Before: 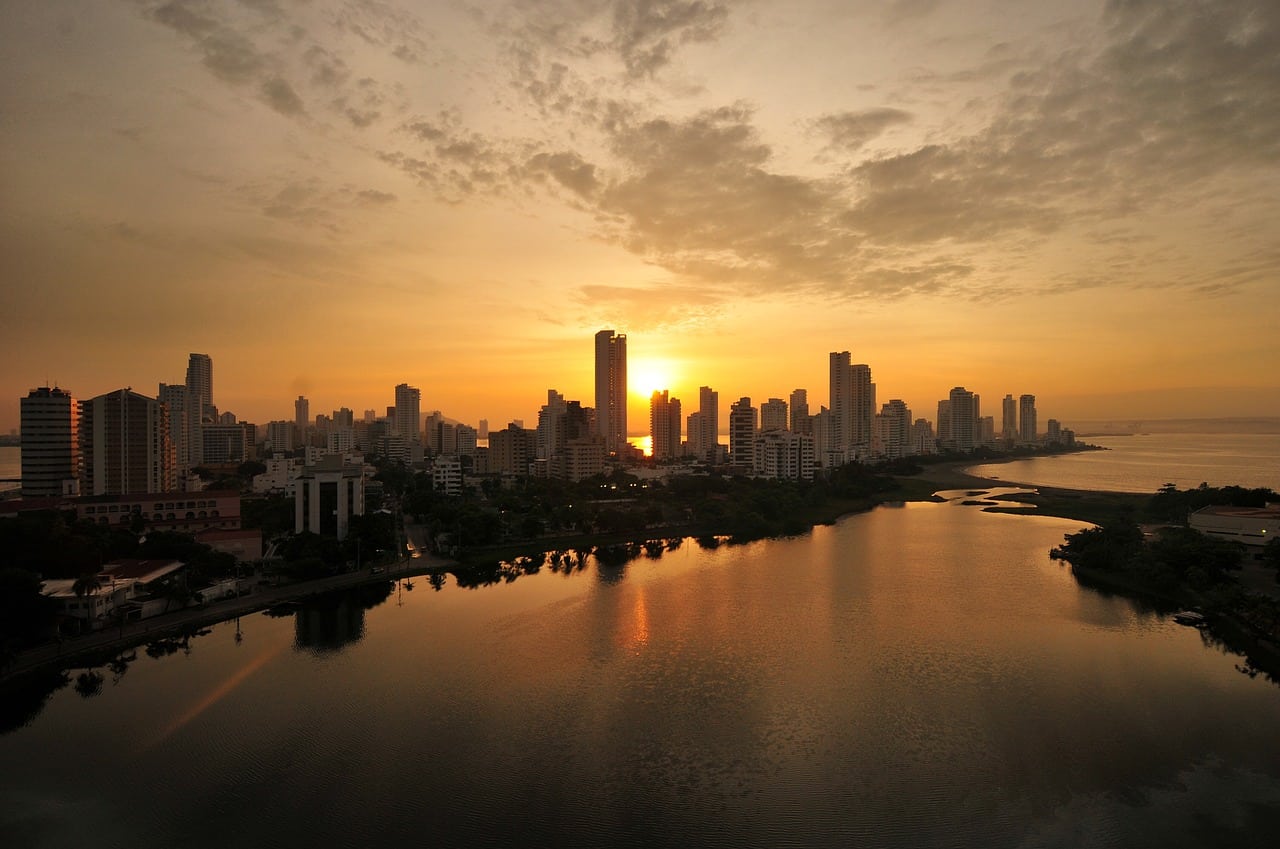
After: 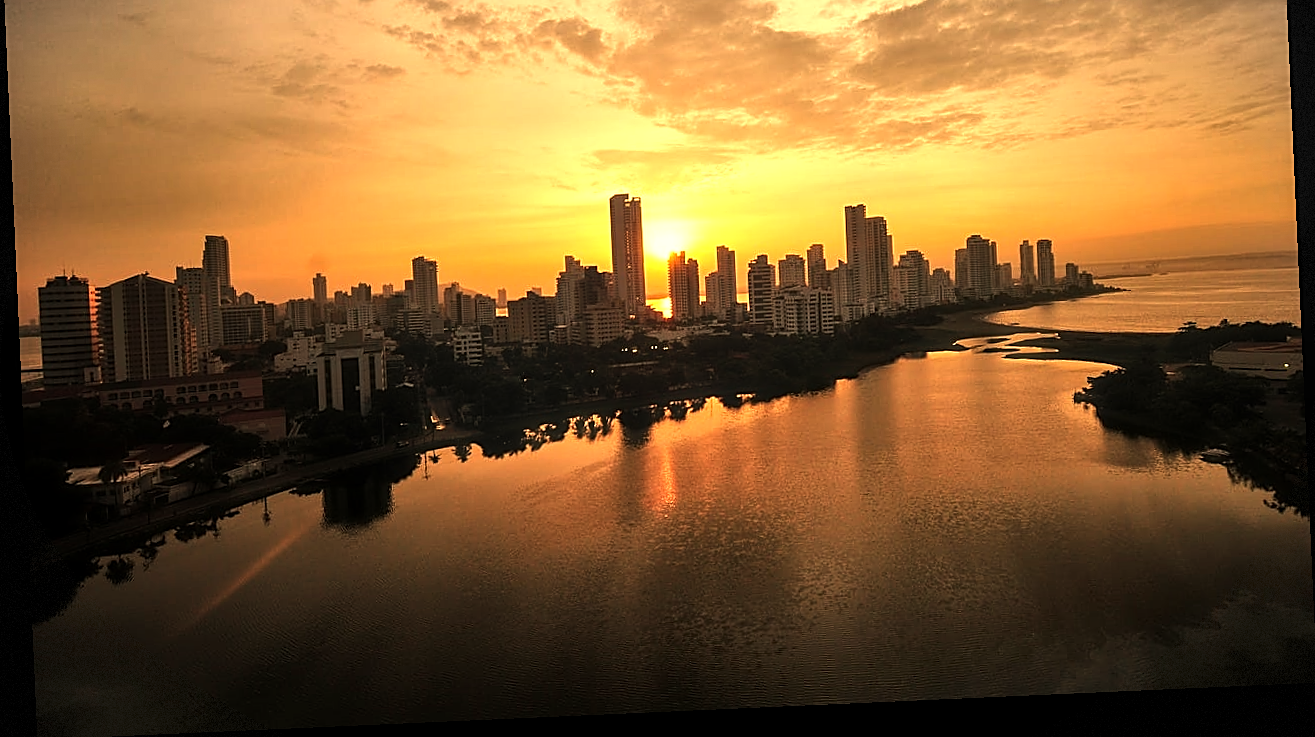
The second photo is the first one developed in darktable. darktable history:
white balance: red 1.138, green 0.996, blue 0.812
crop and rotate: top 18.507%
vignetting: fall-off start 100%, brightness -0.406, saturation -0.3, width/height ratio 1.324, dithering 8-bit output, unbound false
rotate and perspective: rotation -2.56°, automatic cropping off
tone equalizer: -8 EV -0.75 EV, -7 EV -0.7 EV, -6 EV -0.6 EV, -5 EV -0.4 EV, -3 EV 0.4 EV, -2 EV 0.6 EV, -1 EV 0.7 EV, +0 EV 0.75 EV, edges refinement/feathering 500, mask exposure compensation -1.57 EV, preserve details no
local contrast: on, module defaults
sharpen: amount 0.6
haze removal: strength -0.1, adaptive false
